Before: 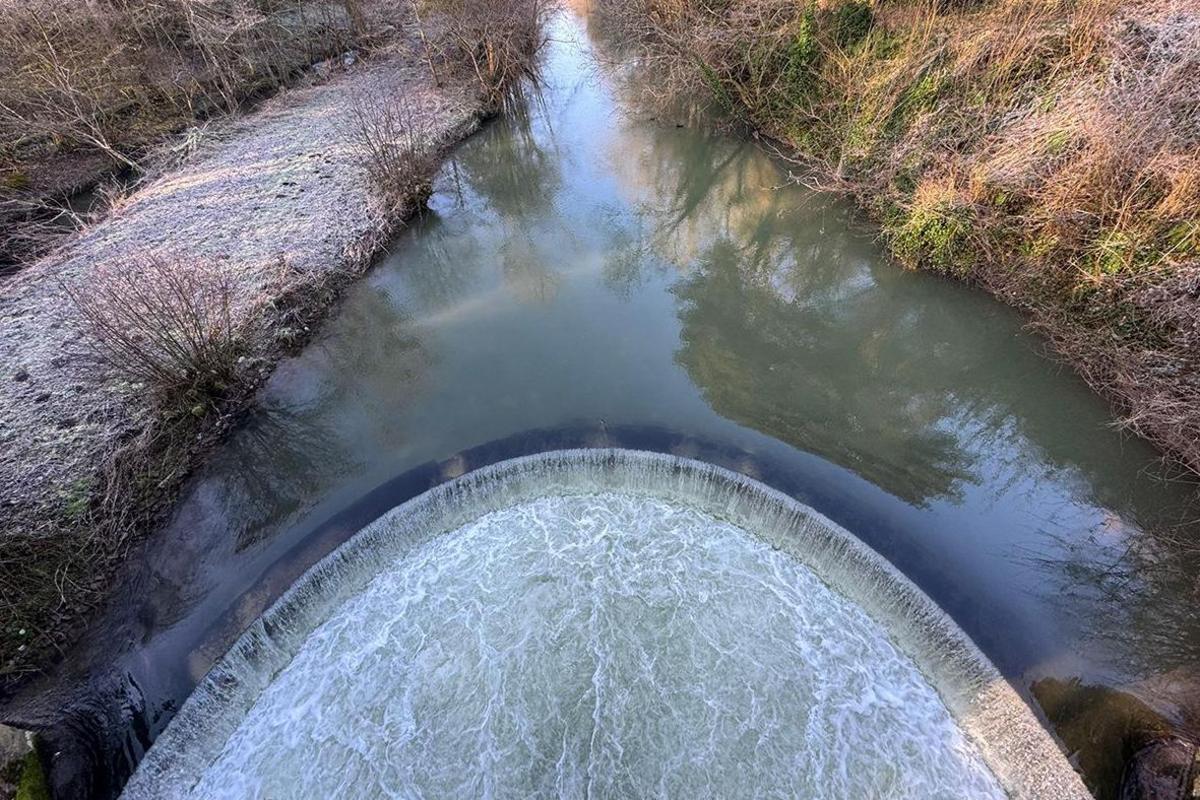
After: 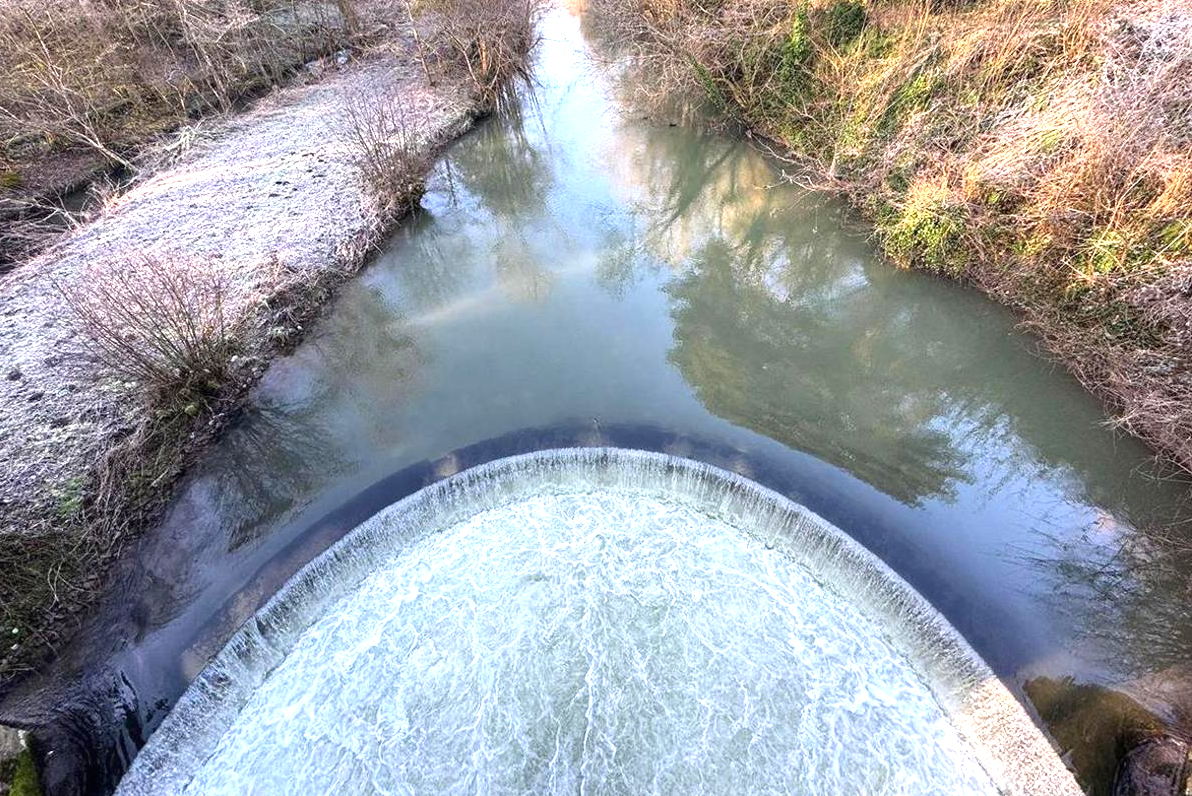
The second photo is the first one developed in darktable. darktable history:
exposure: black level correction 0, exposure 0.948 EV, compensate exposure bias true, compensate highlight preservation false
crop and rotate: left 0.664%, top 0.138%, bottom 0.314%
